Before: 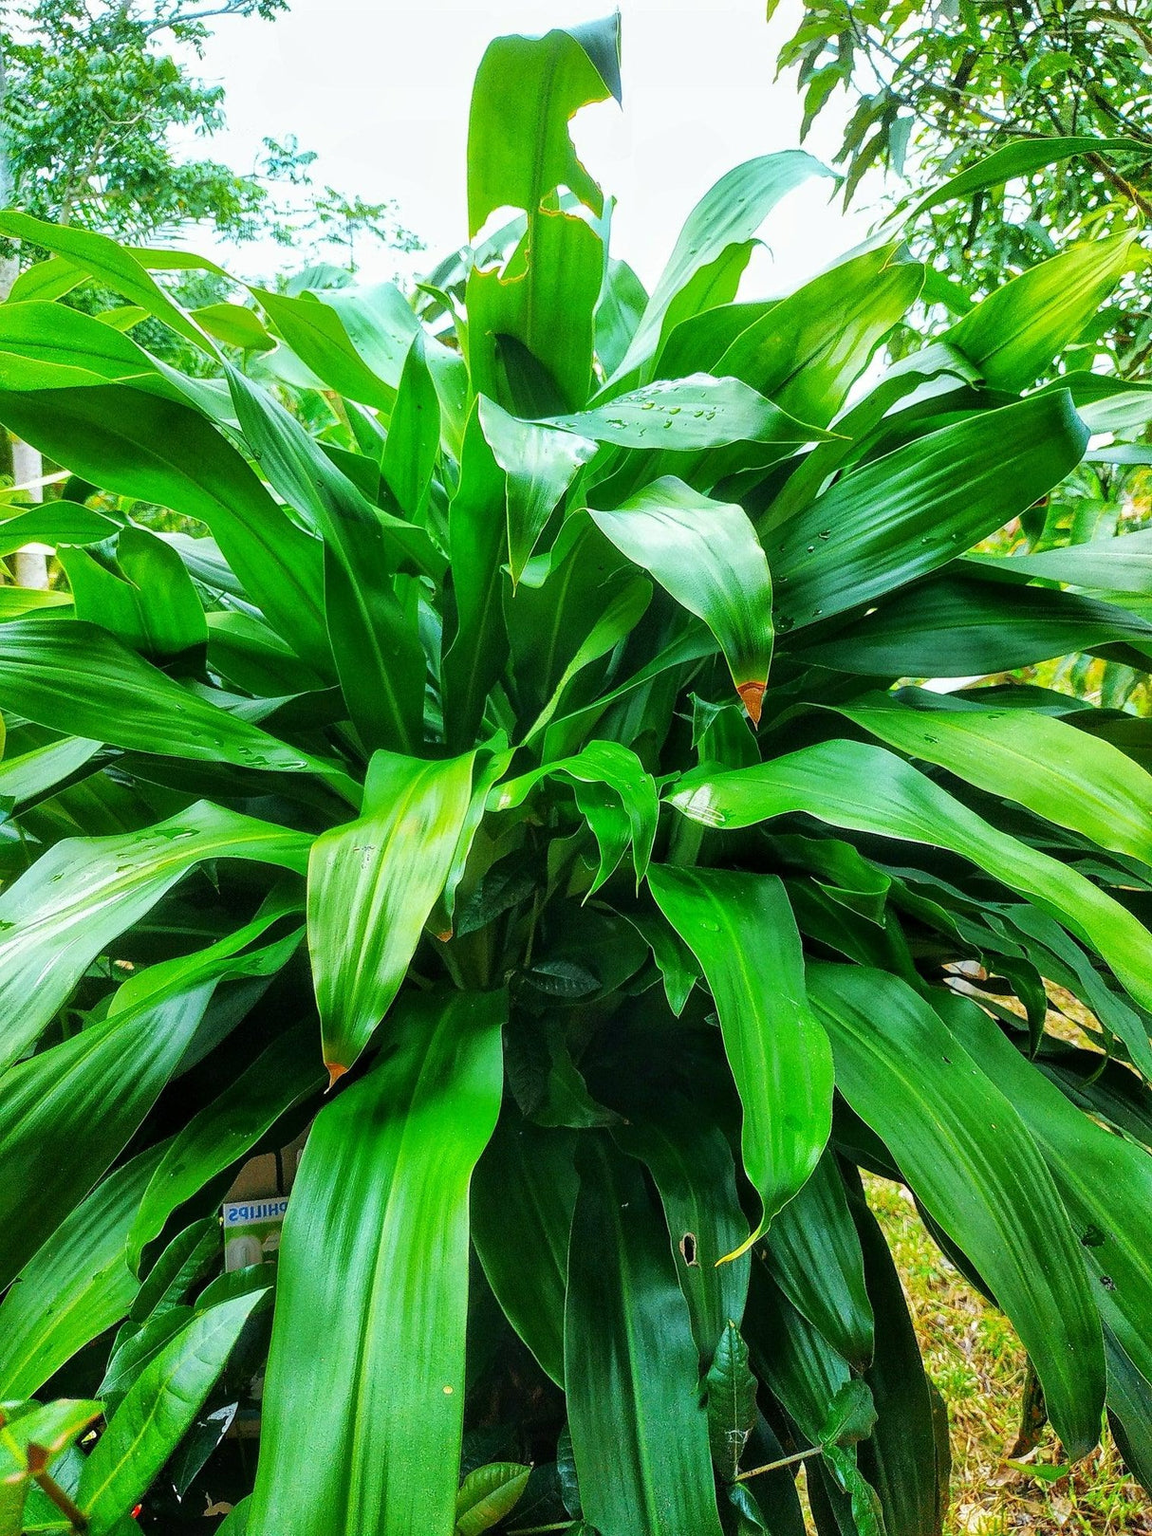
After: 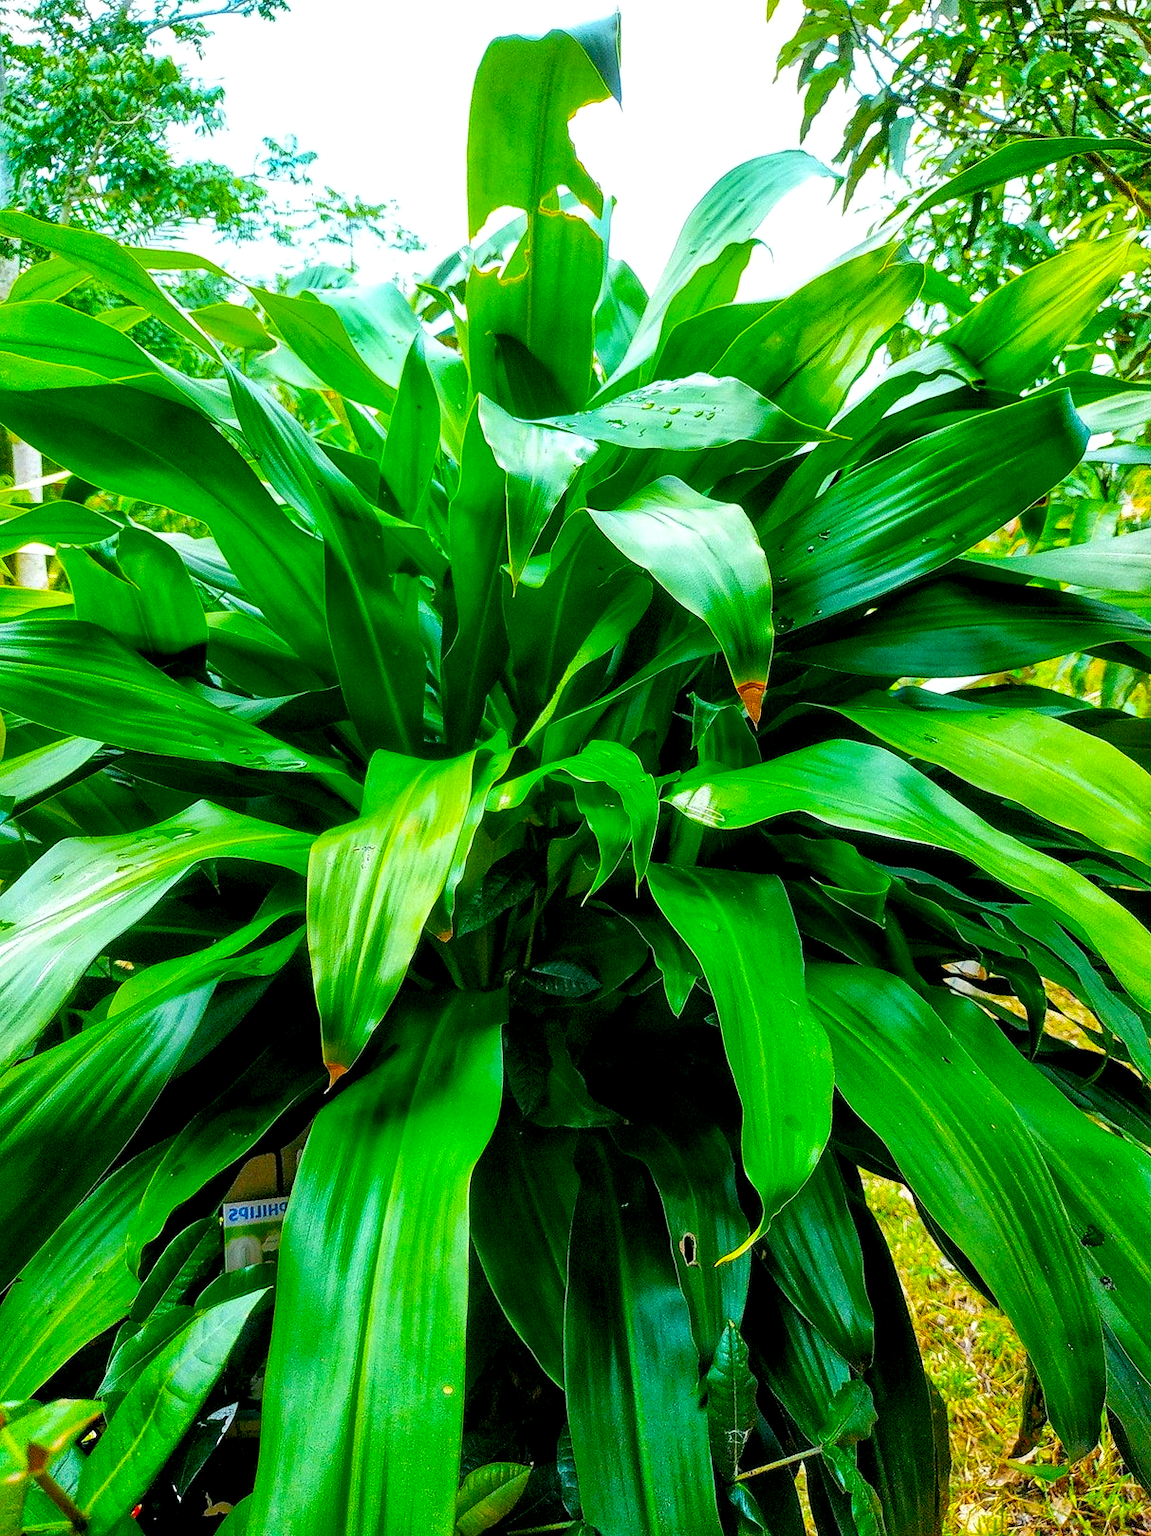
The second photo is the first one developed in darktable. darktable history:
color balance rgb: shadows lift › chroma 1.998%, shadows lift › hue 262.6°, power › hue 309.81°, global offset › luminance -0.875%, perceptual saturation grading › global saturation 30.777%, perceptual brilliance grading › global brilliance 4.238%
